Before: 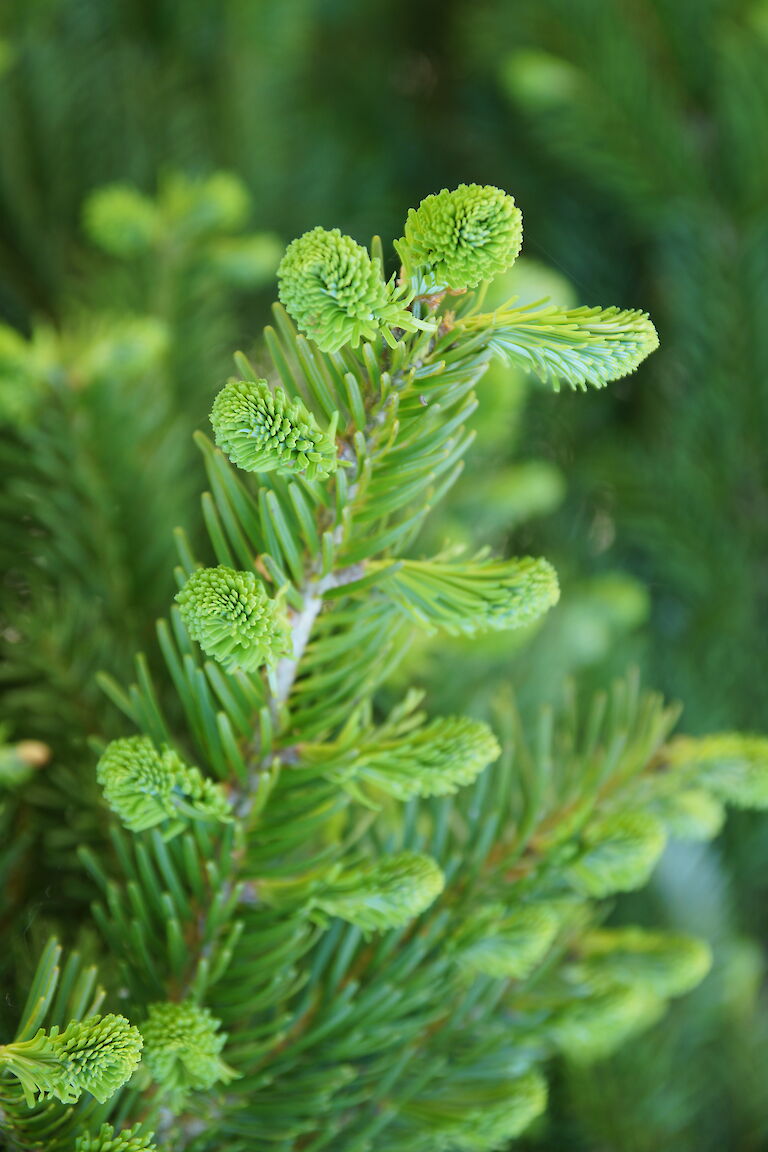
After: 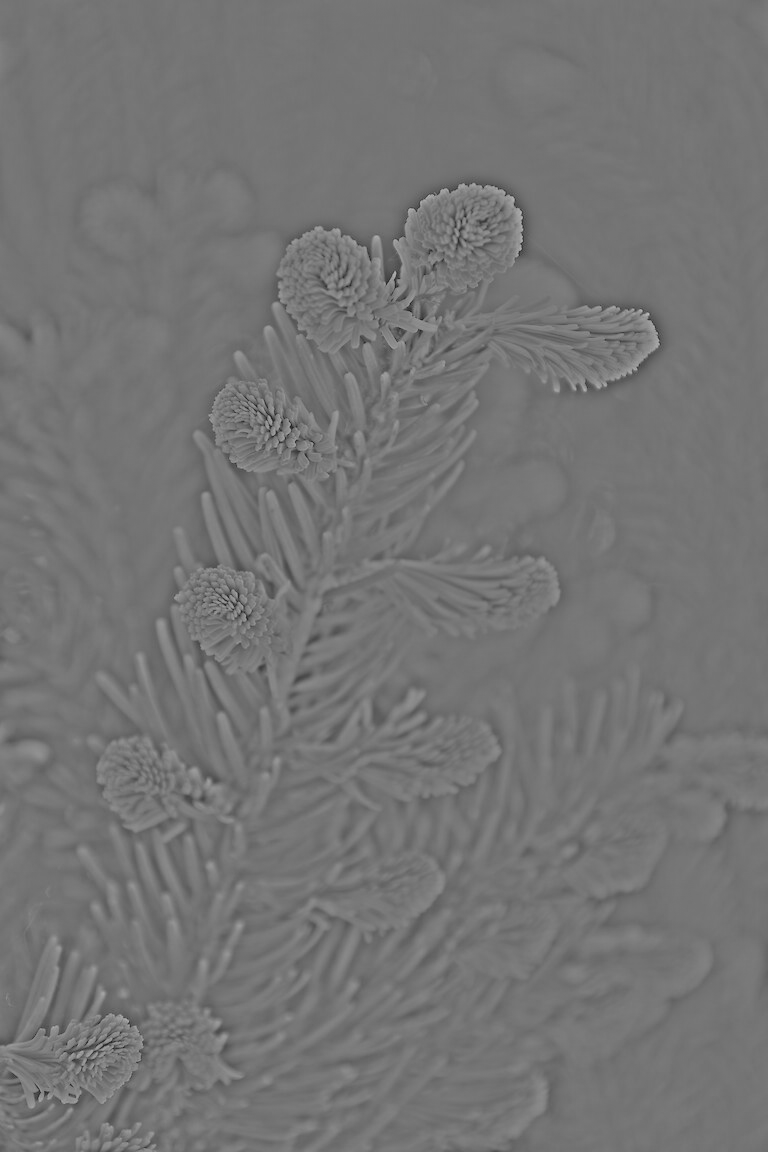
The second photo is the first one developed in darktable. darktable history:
highpass: sharpness 25.84%, contrast boost 14.94%
shadows and highlights: shadows -20, white point adjustment -2, highlights -35
